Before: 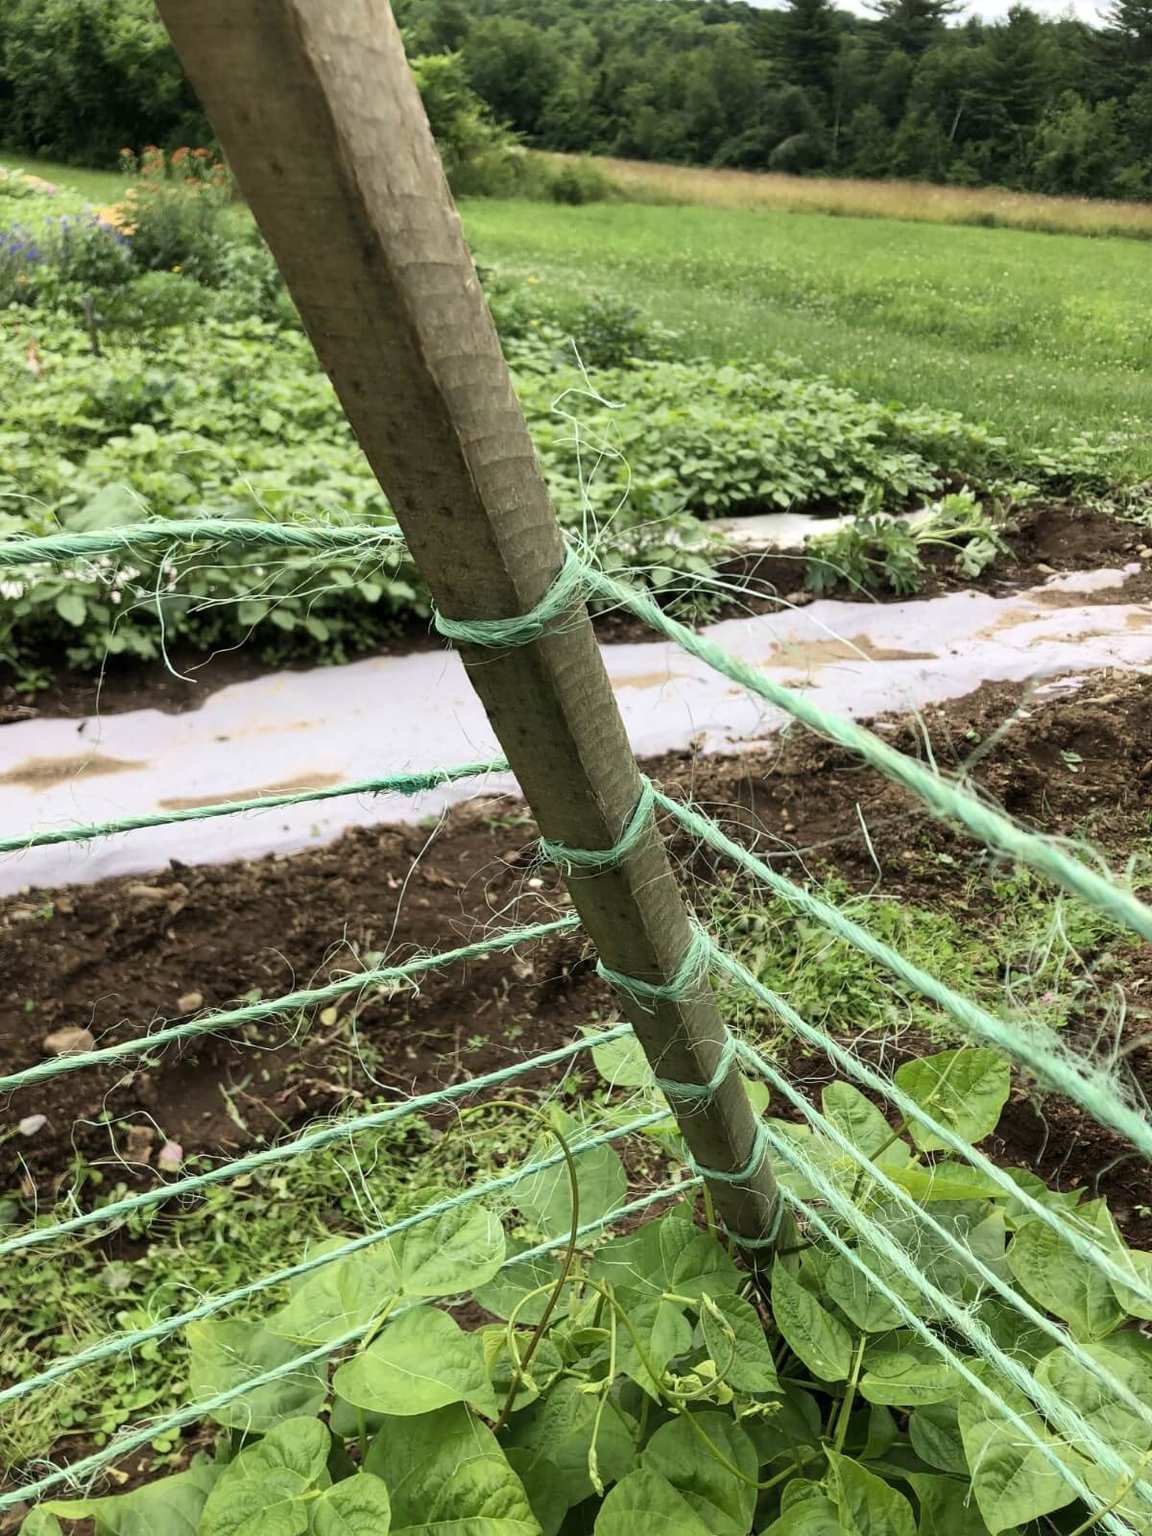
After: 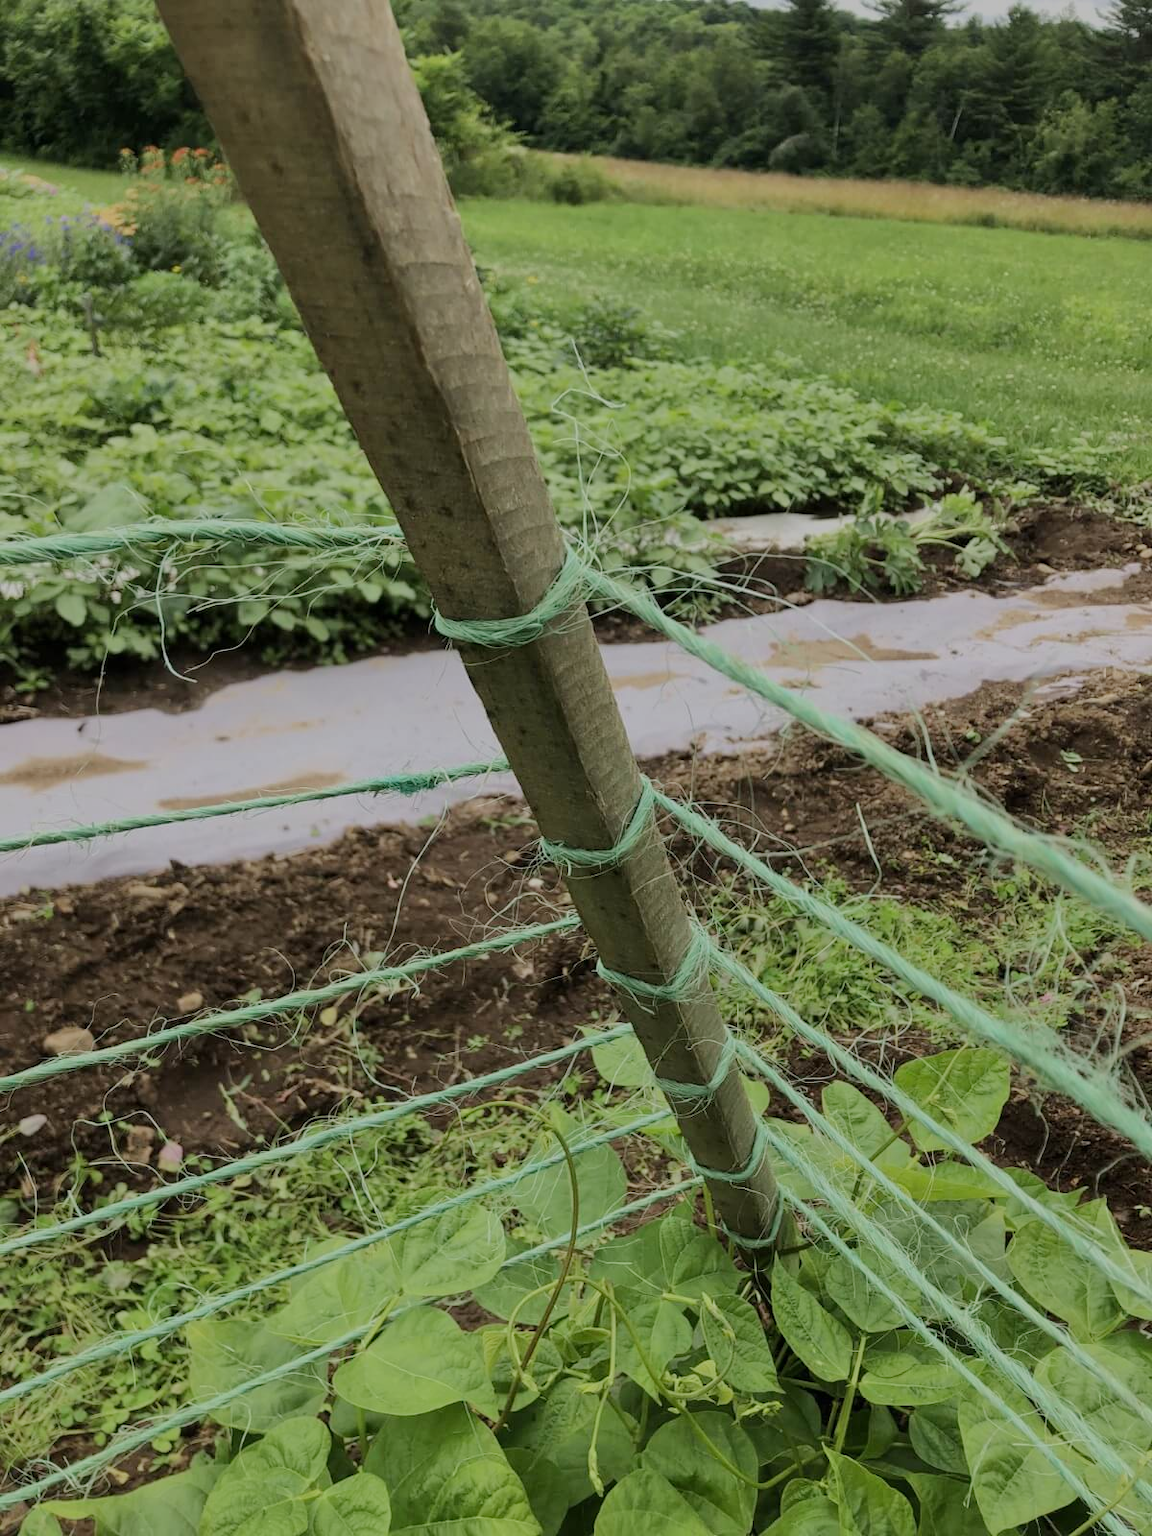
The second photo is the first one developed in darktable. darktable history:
tone equalizer: -8 EV -0.04 EV, -7 EV 0.03 EV, -6 EV -0.008 EV, -5 EV 0.008 EV, -4 EV -0.034 EV, -3 EV -0.234 EV, -2 EV -0.676 EV, -1 EV -0.971 EV, +0 EV -0.988 EV, edges refinement/feathering 500, mask exposure compensation -1.57 EV, preserve details guided filter
